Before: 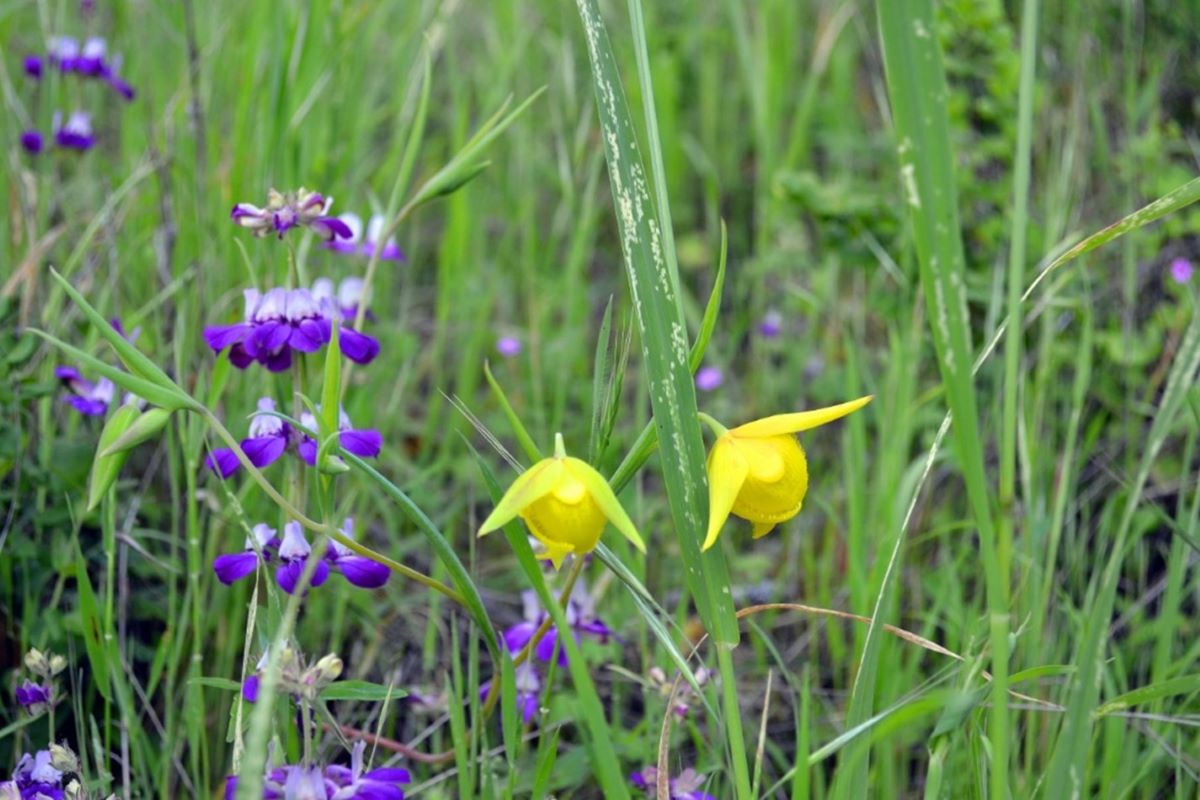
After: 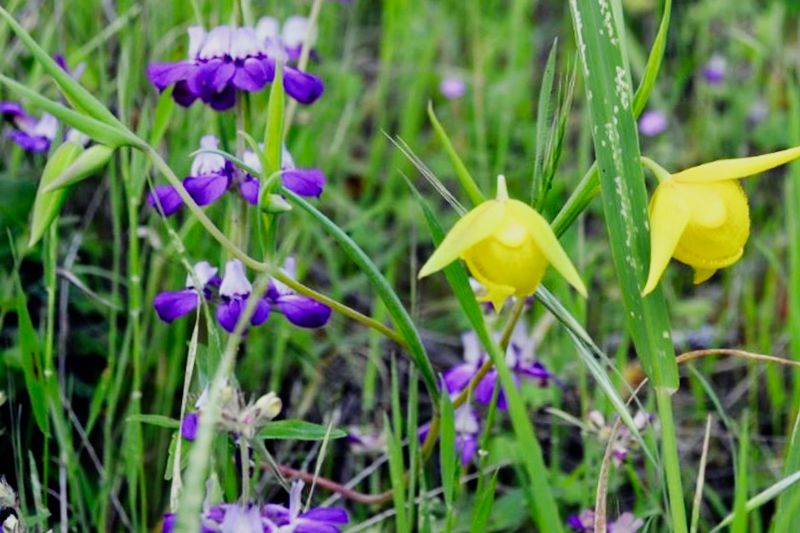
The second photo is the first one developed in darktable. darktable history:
crop and rotate: angle -0.82°, left 3.85%, top 31.828%, right 27.992%
sigmoid: contrast 1.8, skew -0.2, preserve hue 0%, red attenuation 0.1, red rotation 0.035, green attenuation 0.1, green rotation -0.017, blue attenuation 0.15, blue rotation -0.052, base primaries Rec2020
